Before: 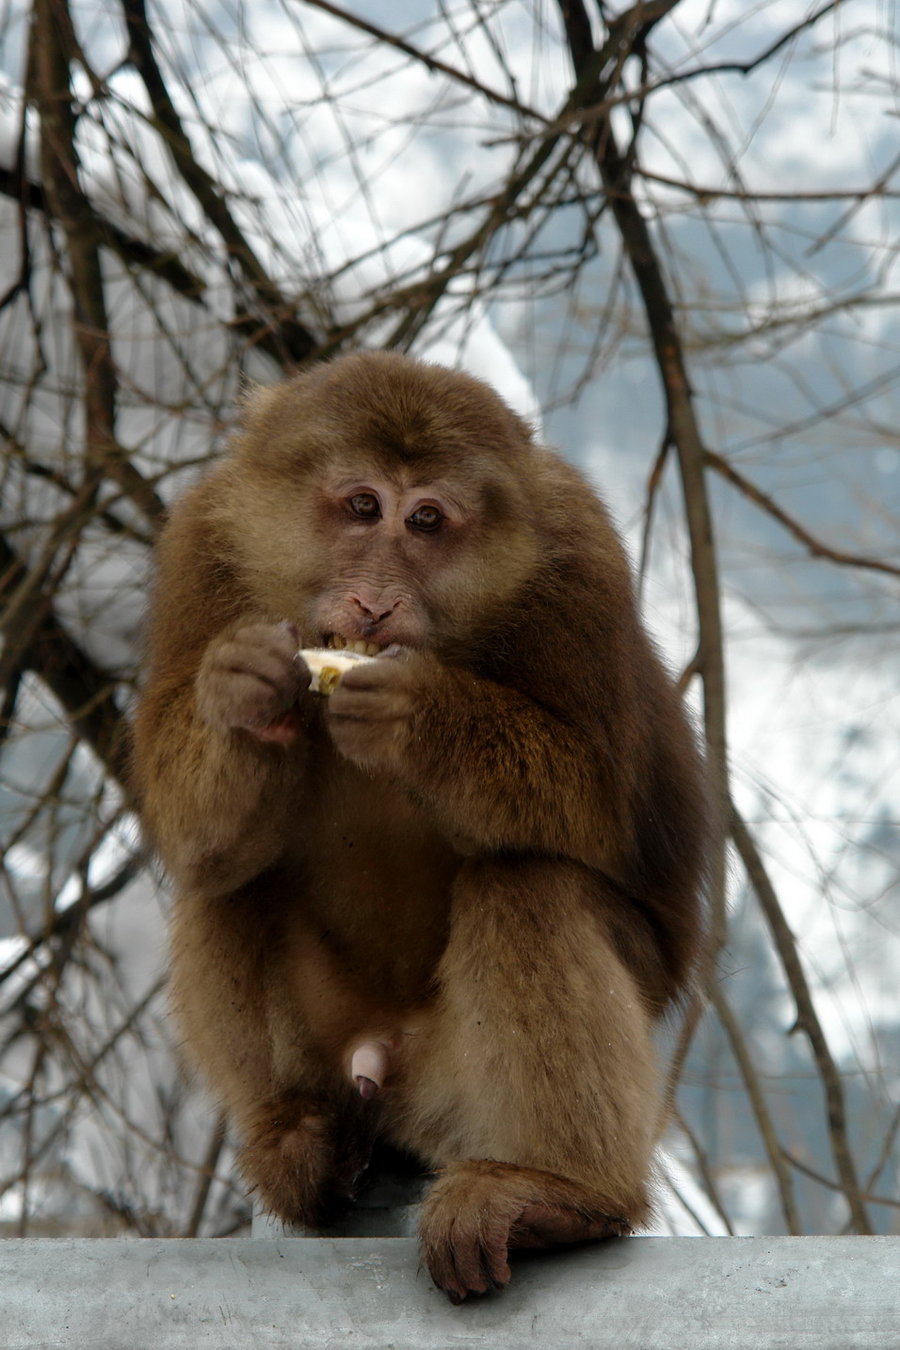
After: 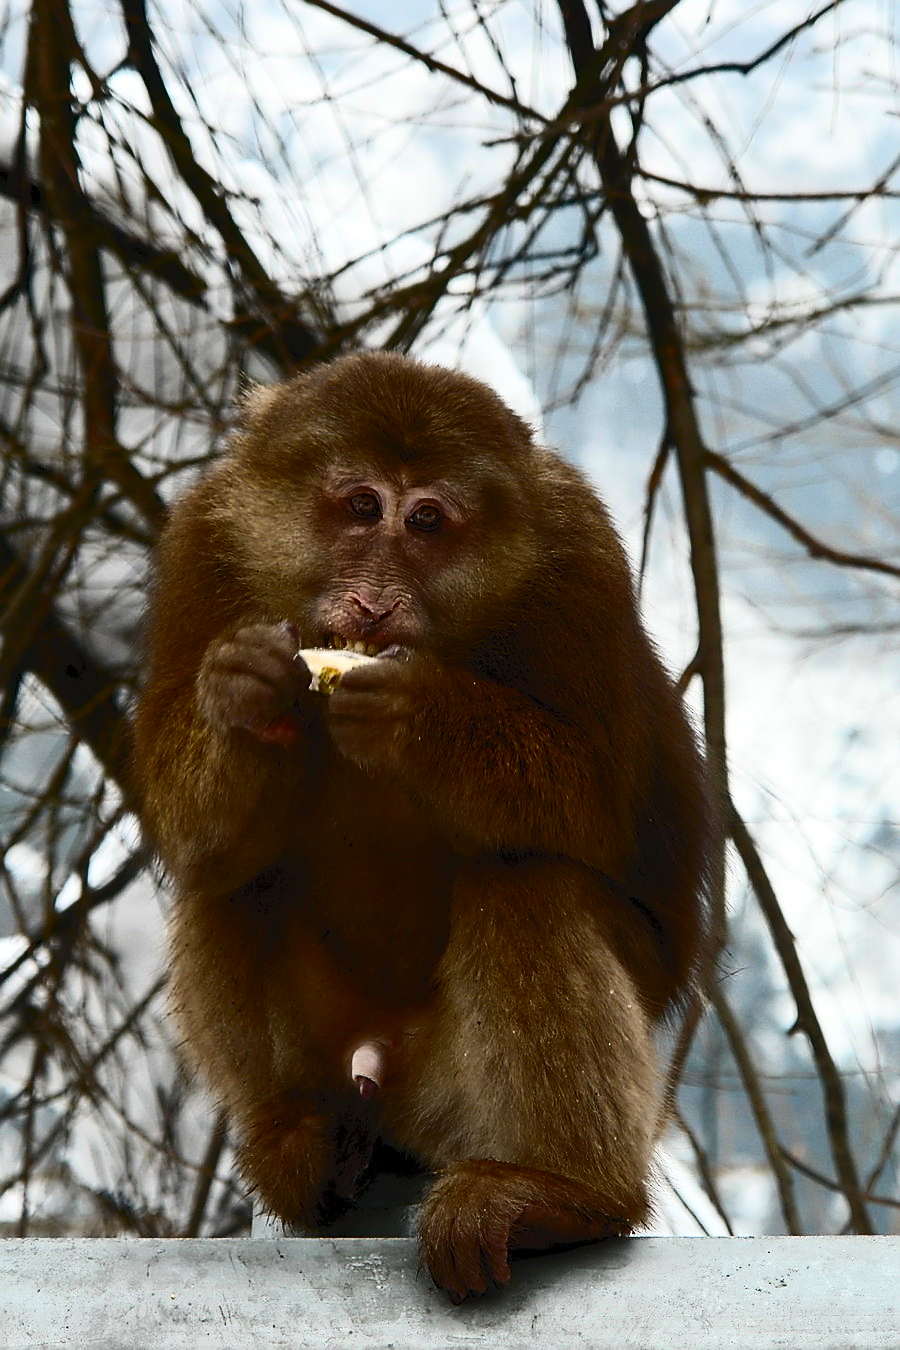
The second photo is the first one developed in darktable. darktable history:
sharpen: radius 1.408, amount 1.254, threshold 0.819
tone curve: curves: ch0 [(0, 0) (0.003, 0.045) (0.011, 0.054) (0.025, 0.069) (0.044, 0.083) (0.069, 0.101) (0.1, 0.119) (0.136, 0.146) (0.177, 0.177) (0.224, 0.221) (0.277, 0.277) (0.335, 0.362) (0.399, 0.452) (0.468, 0.571) (0.543, 0.666) (0.623, 0.758) (0.709, 0.853) (0.801, 0.896) (0.898, 0.945) (1, 1)], color space Lab, independent channels, preserve colors none
contrast brightness saturation: contrast 0.215, brightness -0.107, saturation 0.208
